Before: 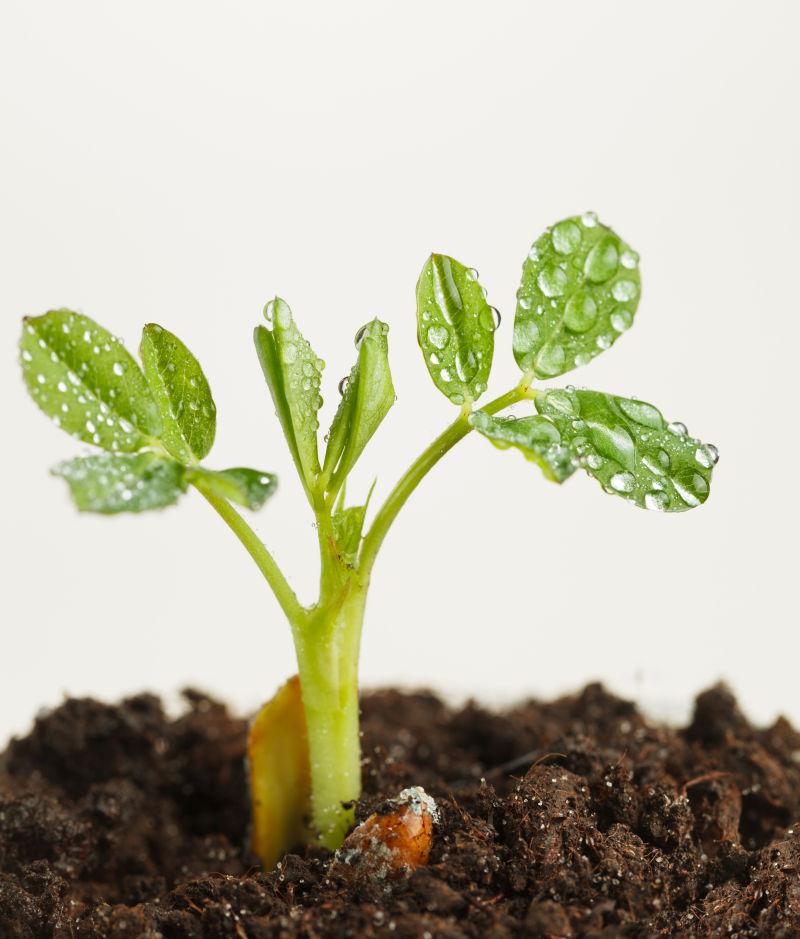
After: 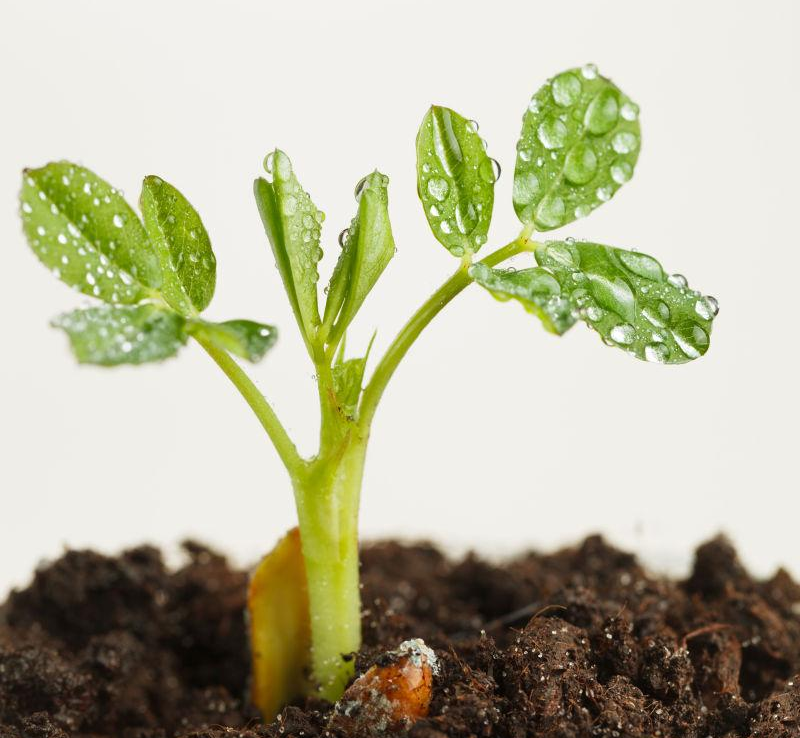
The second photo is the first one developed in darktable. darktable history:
crop and rotate: top 15.825%, bottom 5.494%
